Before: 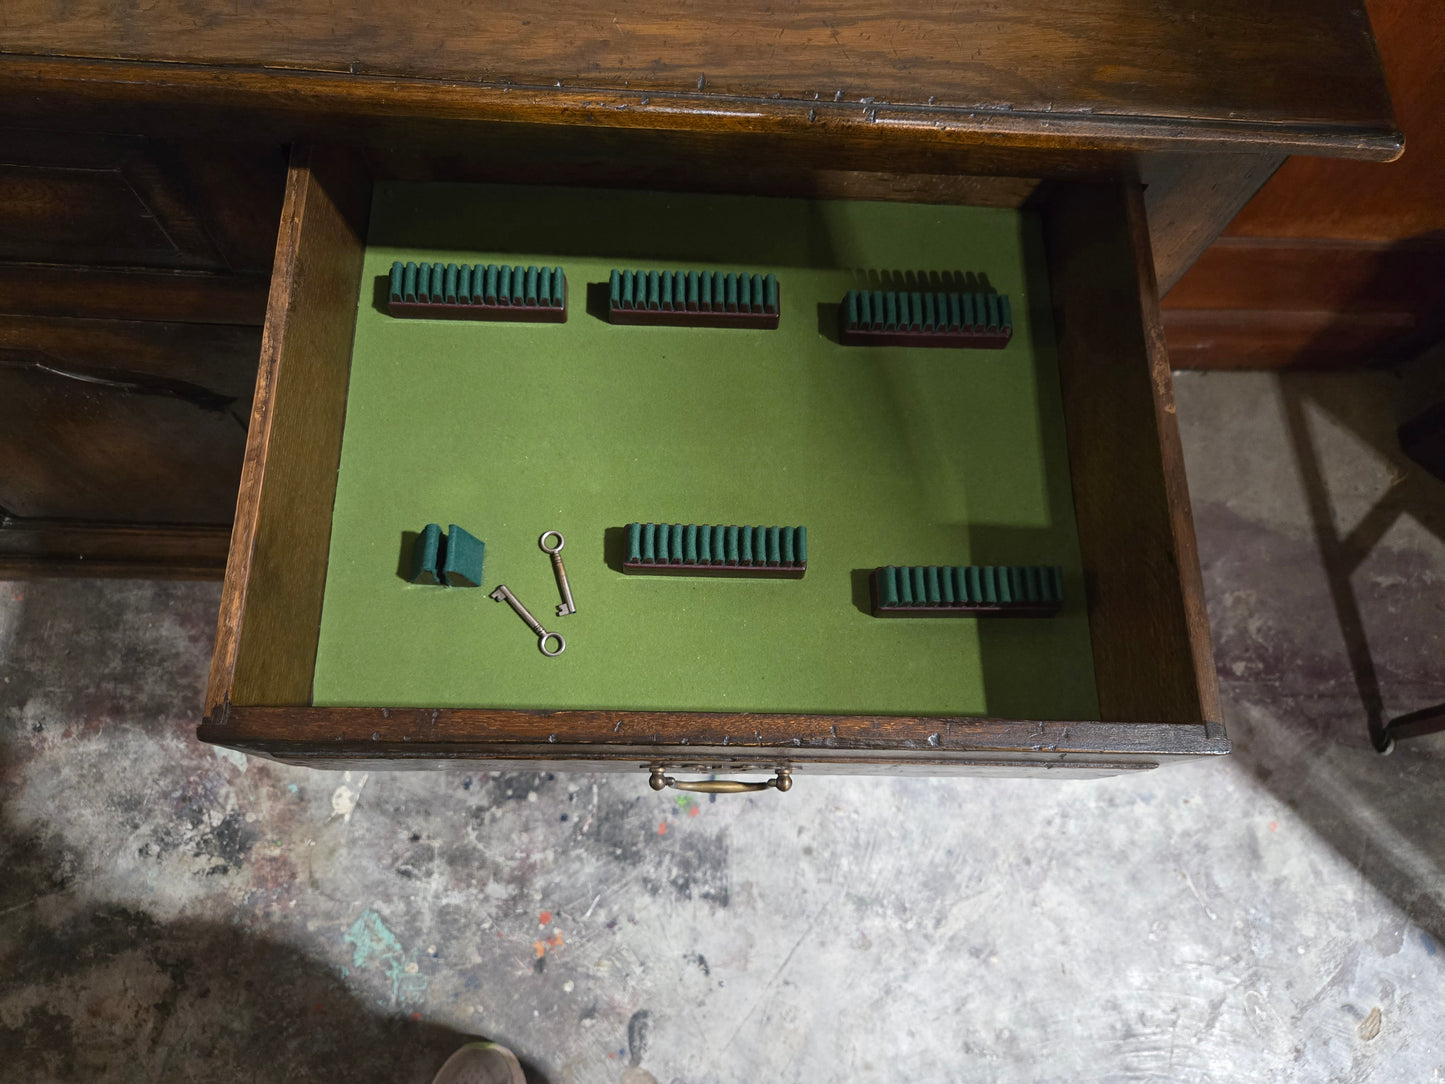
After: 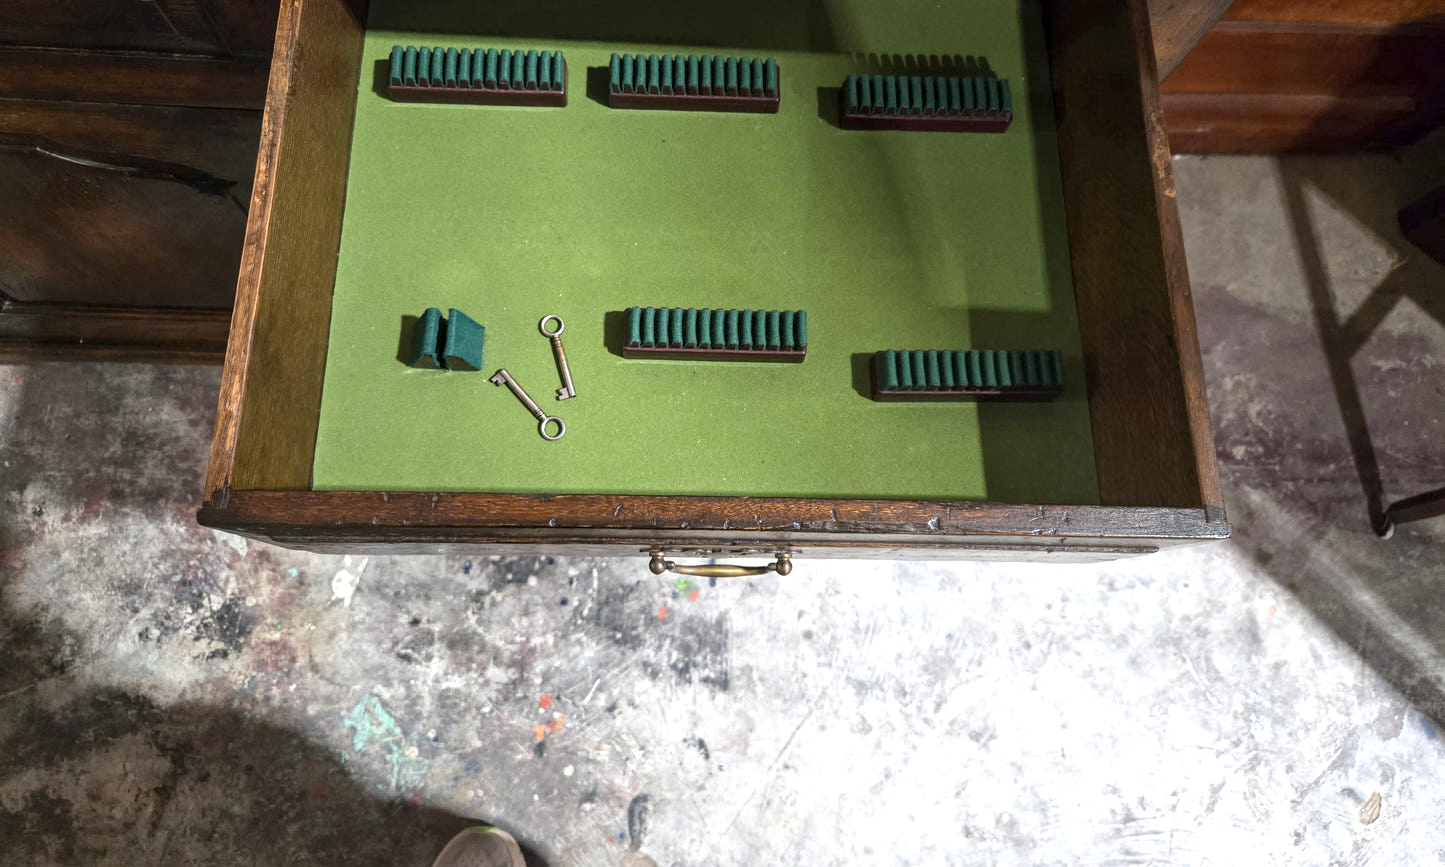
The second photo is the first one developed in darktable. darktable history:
exposure: exposure 0.564 EV, compensate highlight preservation false
local contrast: on, module defaults
crop and rotate: top 19.998%
